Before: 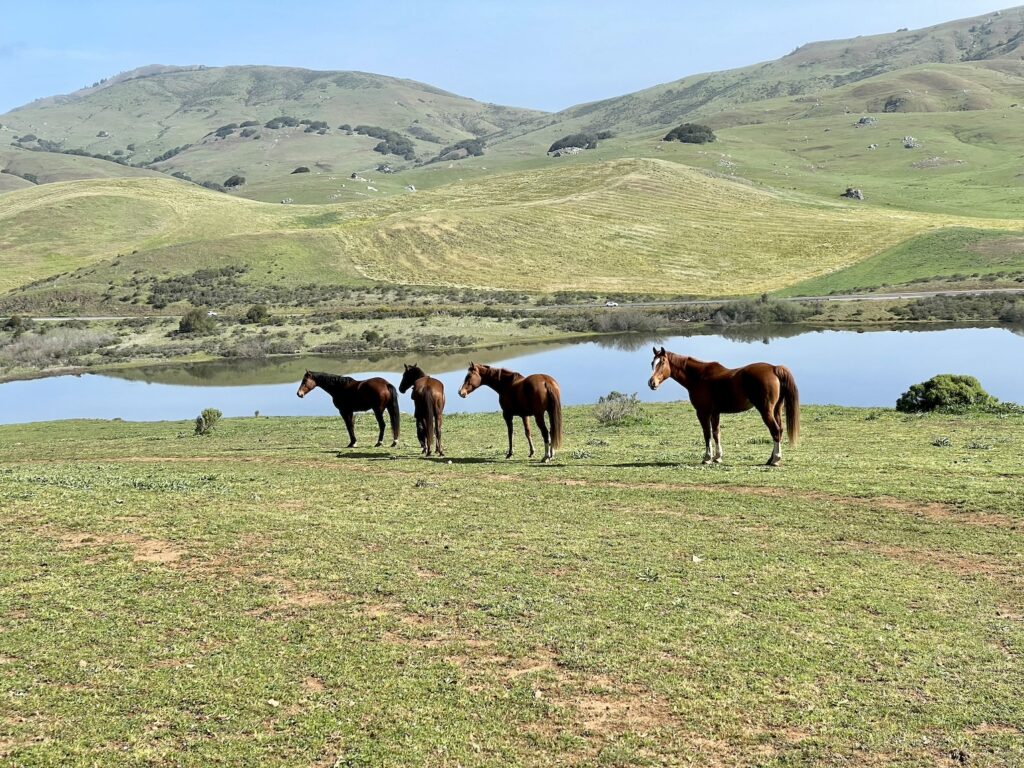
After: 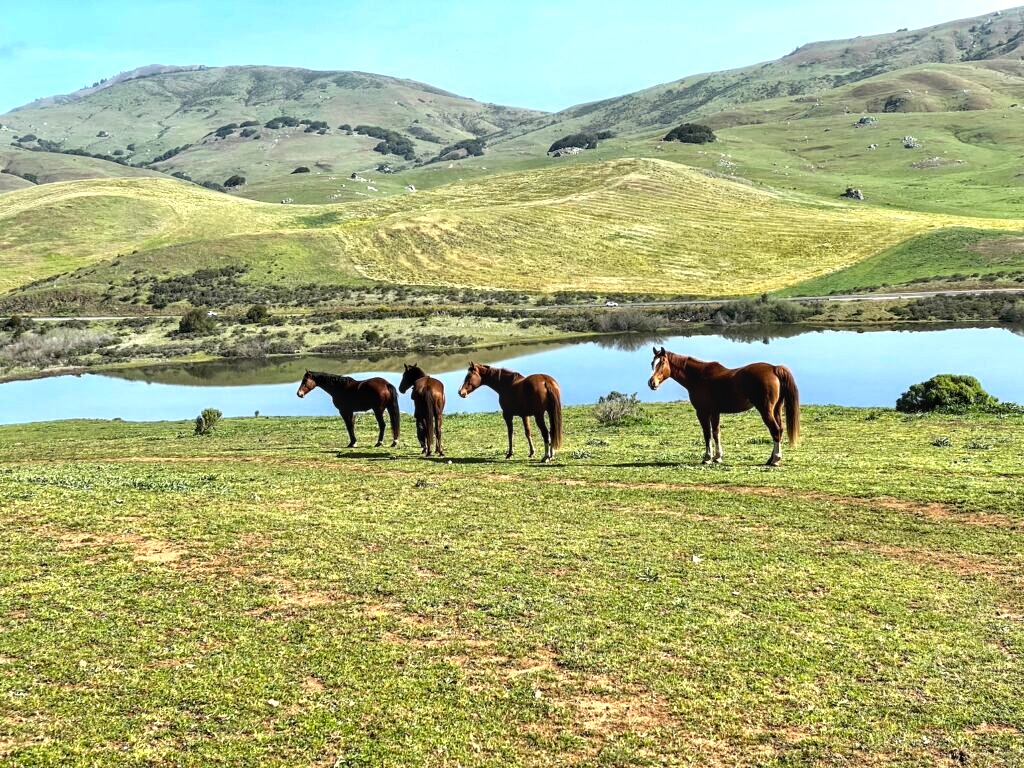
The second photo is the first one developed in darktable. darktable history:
color balance rgb: perceptual brilliance grading › highlights 14.29%, perceptual brilliance grading › mid-tones -5.92%, perceptual brilliance grading › shadows -26.83%, global vibrance 31.18%
local contrast: on, module defaults
